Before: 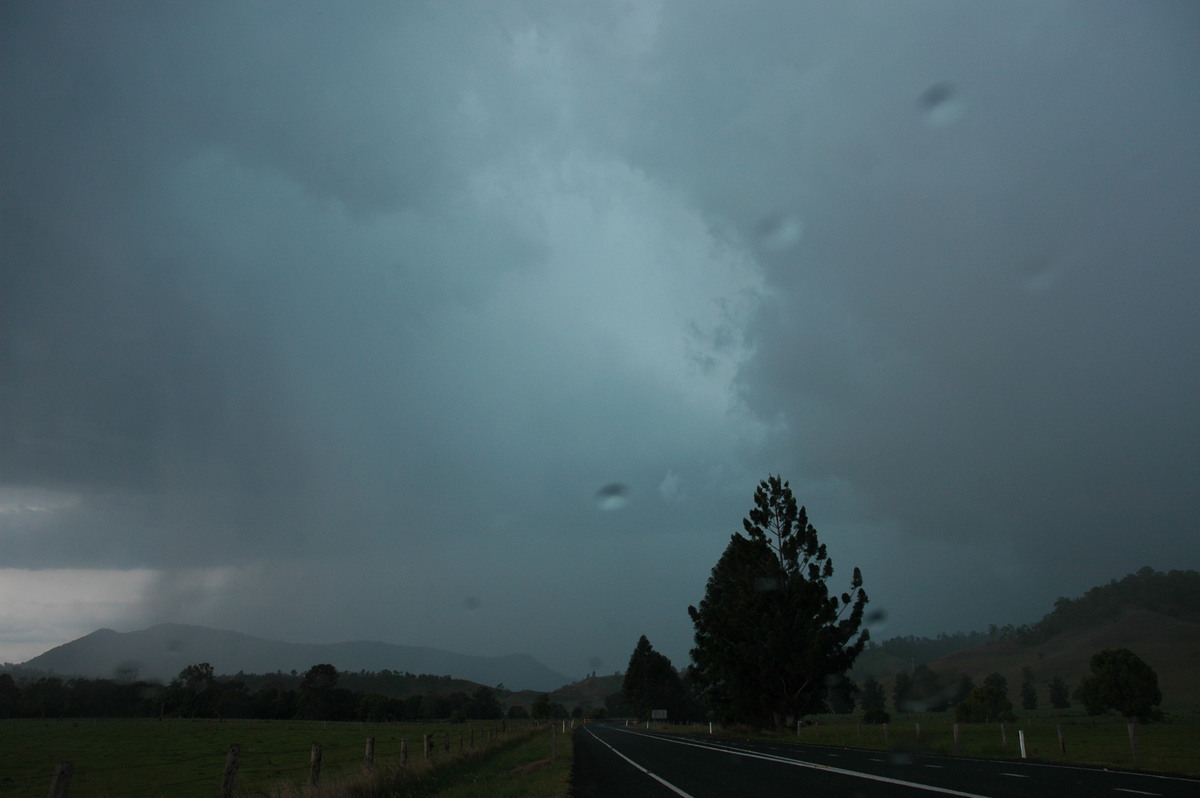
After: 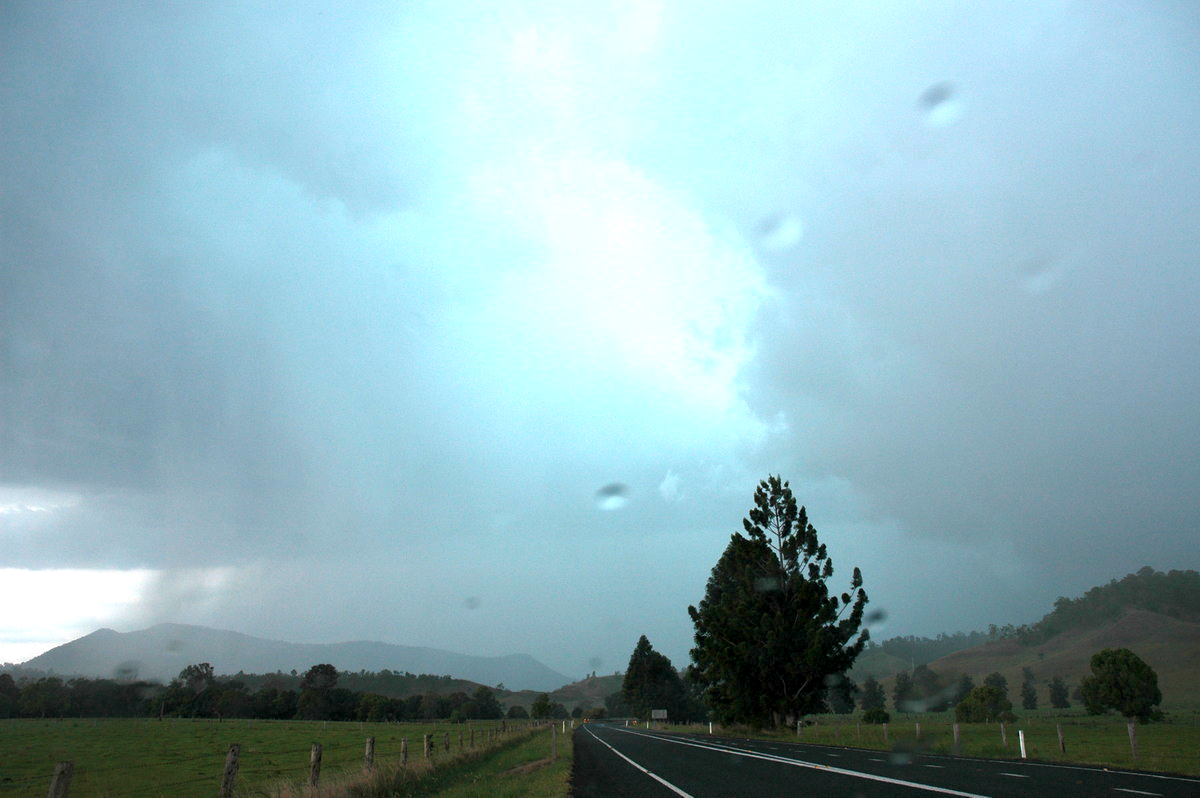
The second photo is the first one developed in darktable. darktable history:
exposure: black level correction 0.001, exposure 2.001 EV, compensate highlight preservation false
